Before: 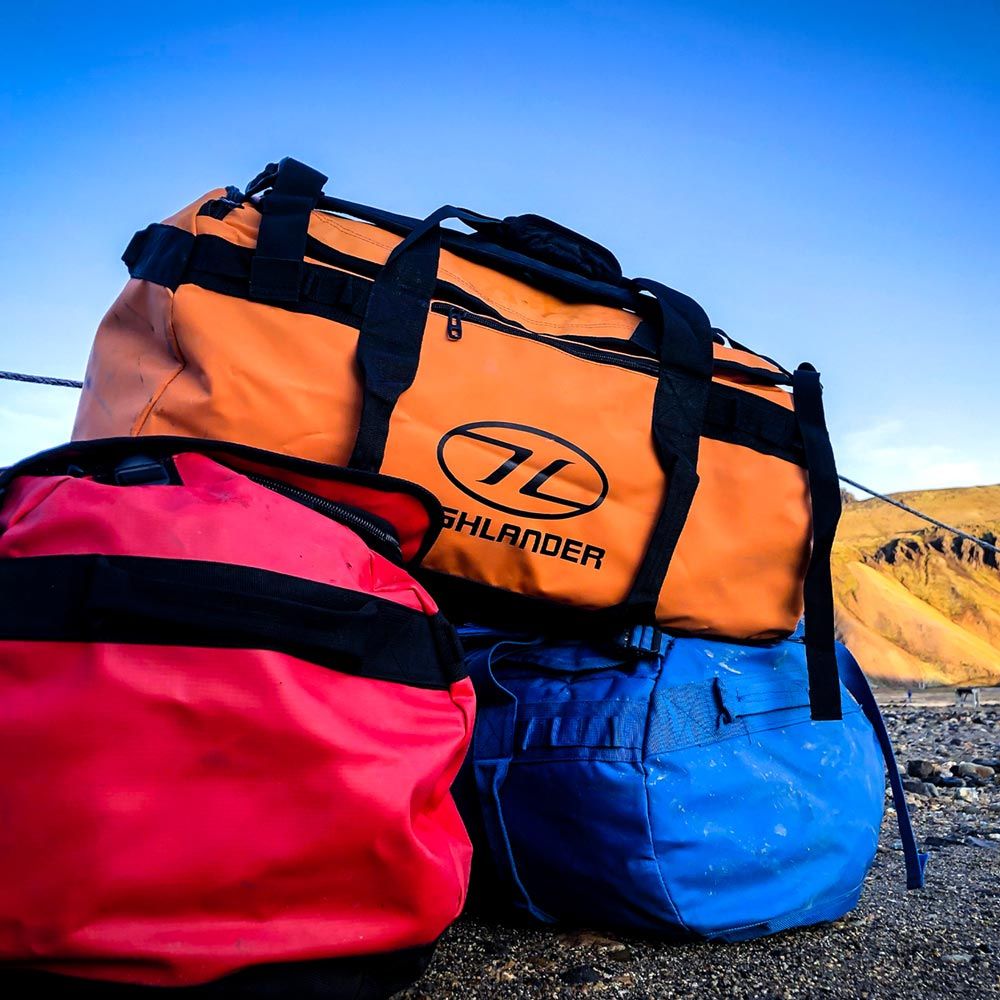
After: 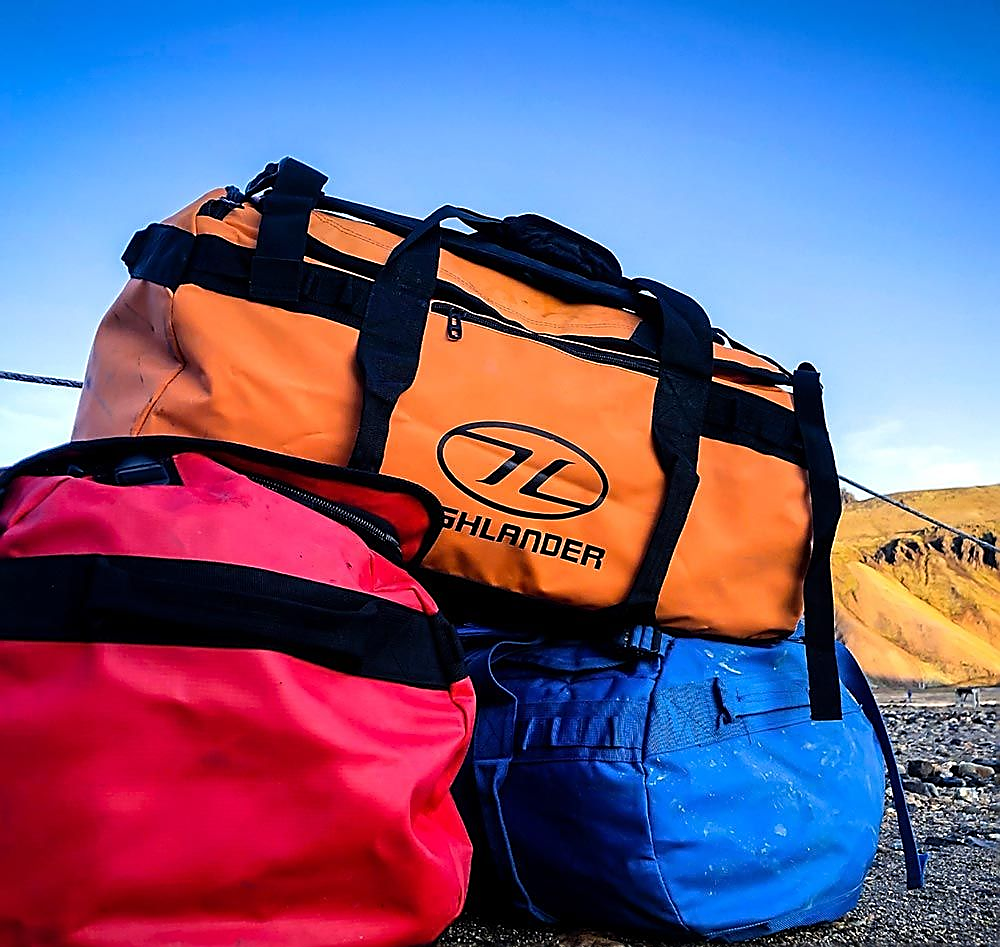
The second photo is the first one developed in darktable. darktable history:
crop and rotate: top 0.013%, bottom 5.221%
sharpen: radius 1.418, amount 1.238, threshold 0.648
